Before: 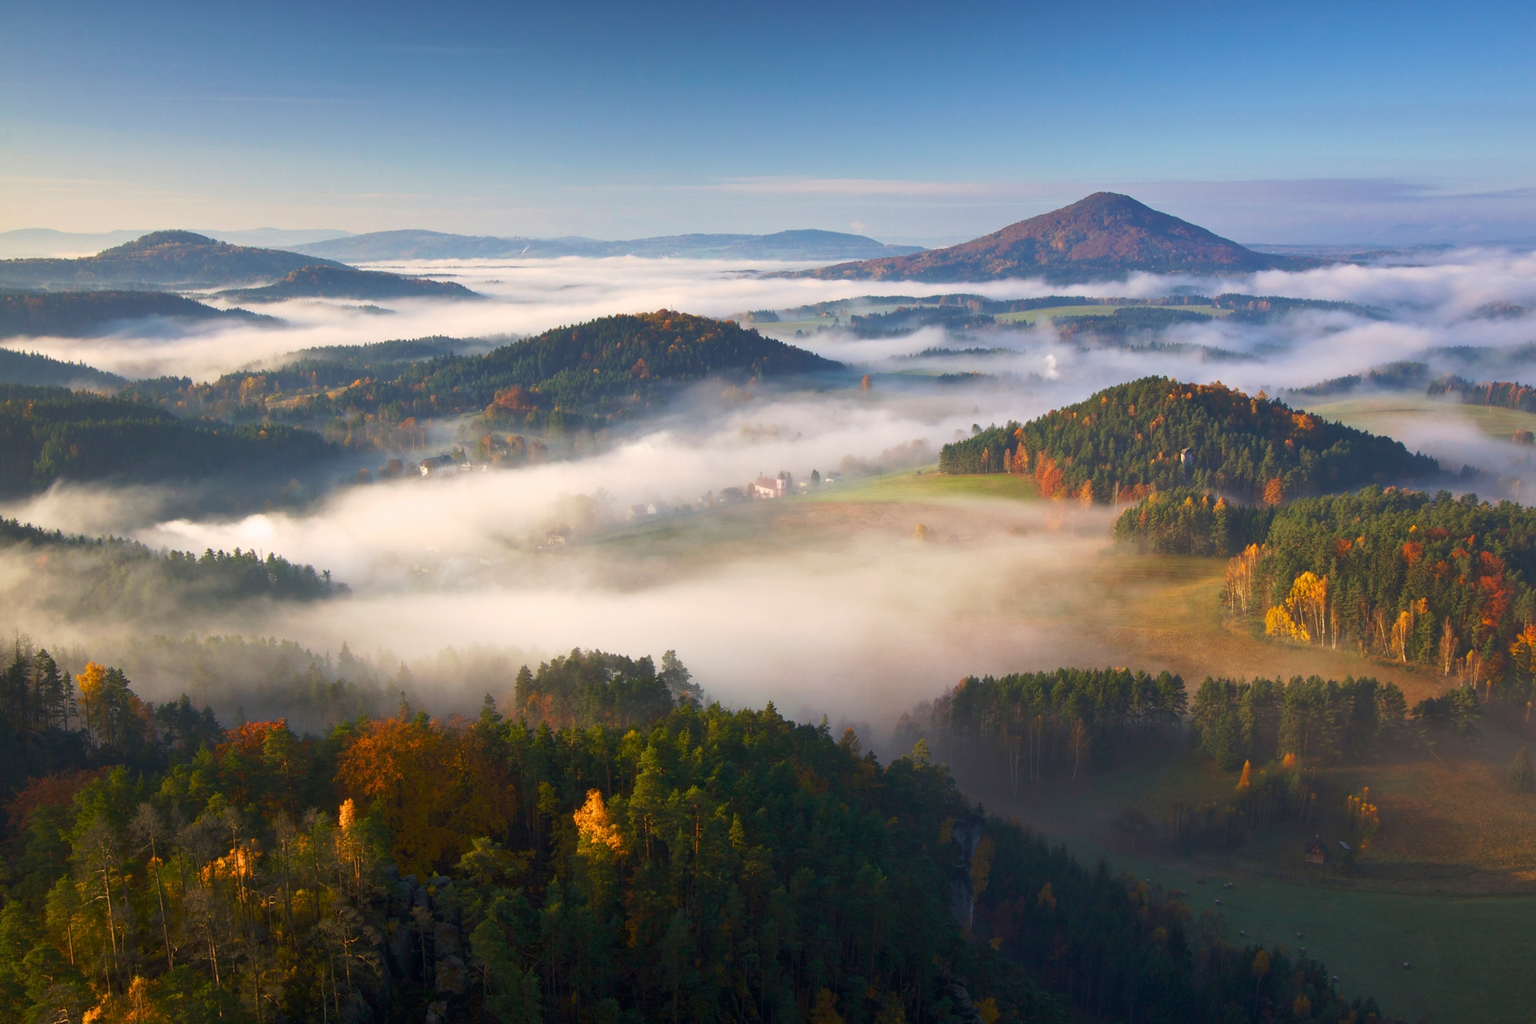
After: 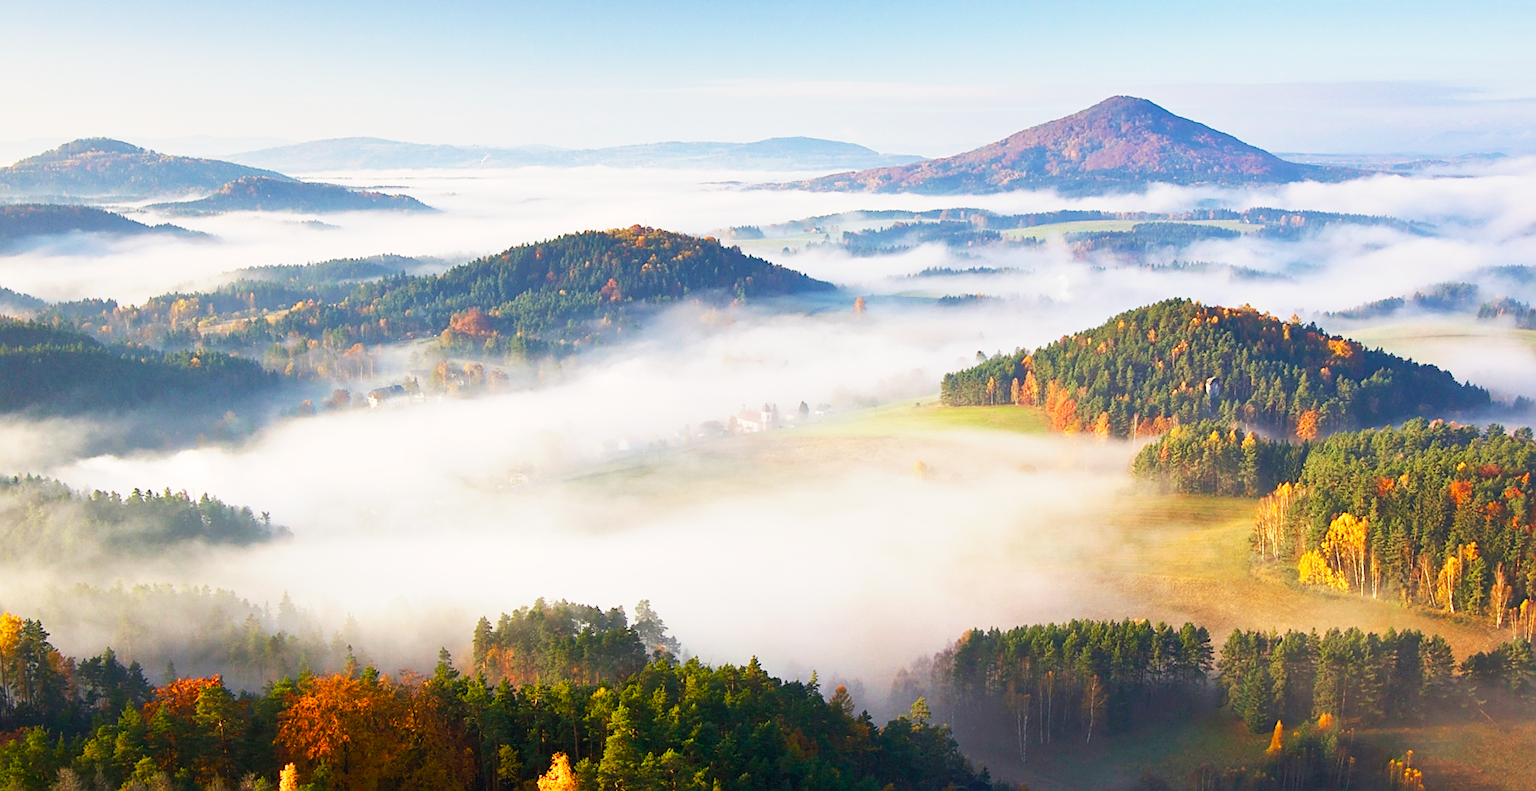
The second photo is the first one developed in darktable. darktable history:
base curve: curves: ch0 [(0, 0) (0, 0.001) (0.001, 0.001) (0.004, 0.002) (0.007, 0.004) (0.015, 0.013) (0.033, 0.045) (0.052, 0.096) (0.075, 0.17) (0.099, 0.241) (0.163, 0.42) (0.219, 0.55) (0.259, 0.616) (0.327, 0.722) (0.365, 0.765) (0.522, 0.873) (0.547, 0.881) (0.689, 0.919) (0.826, 0.952) (1, 1)], preserve colors none
crop: left 5.596%, top 10.314%, right 3.534%, bottom 19.395%
sharpen: on, module defaults
bloom: size 3%, threshold 100%, strength 0%
